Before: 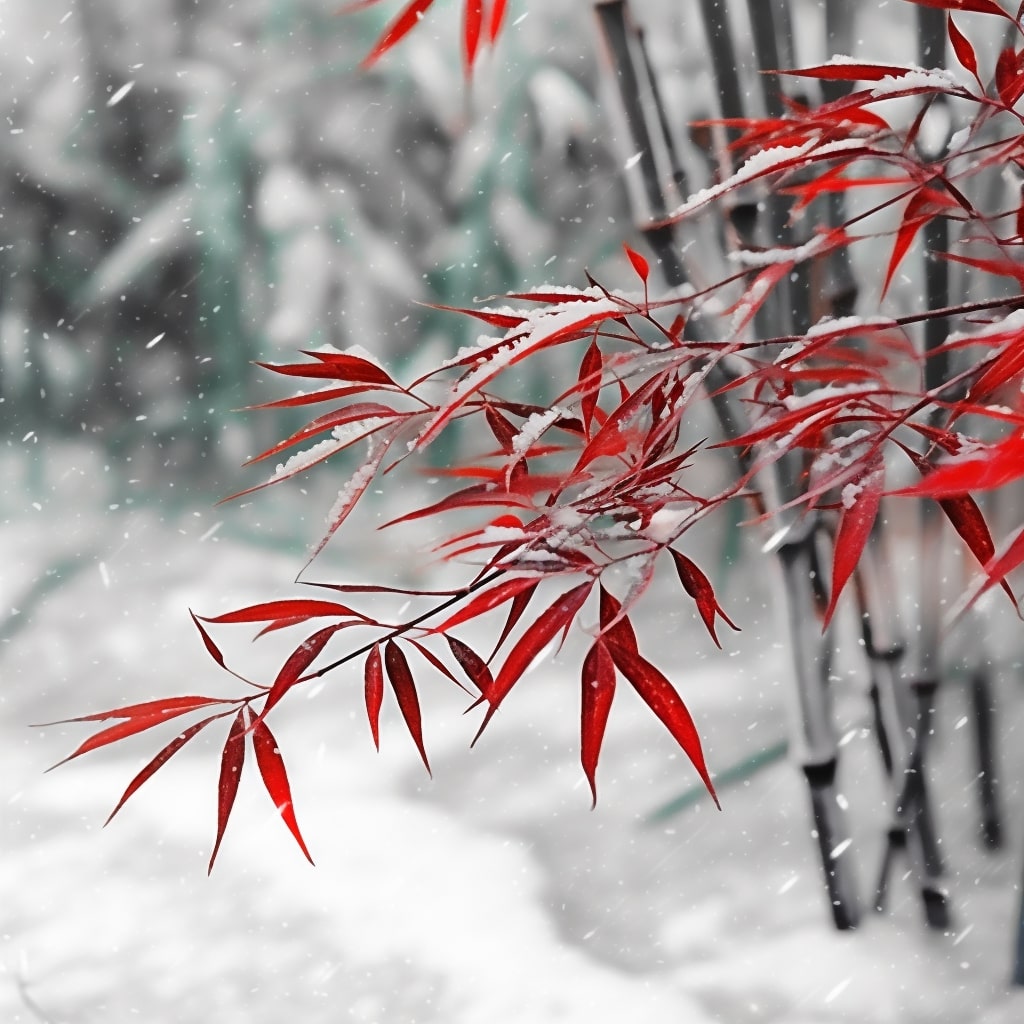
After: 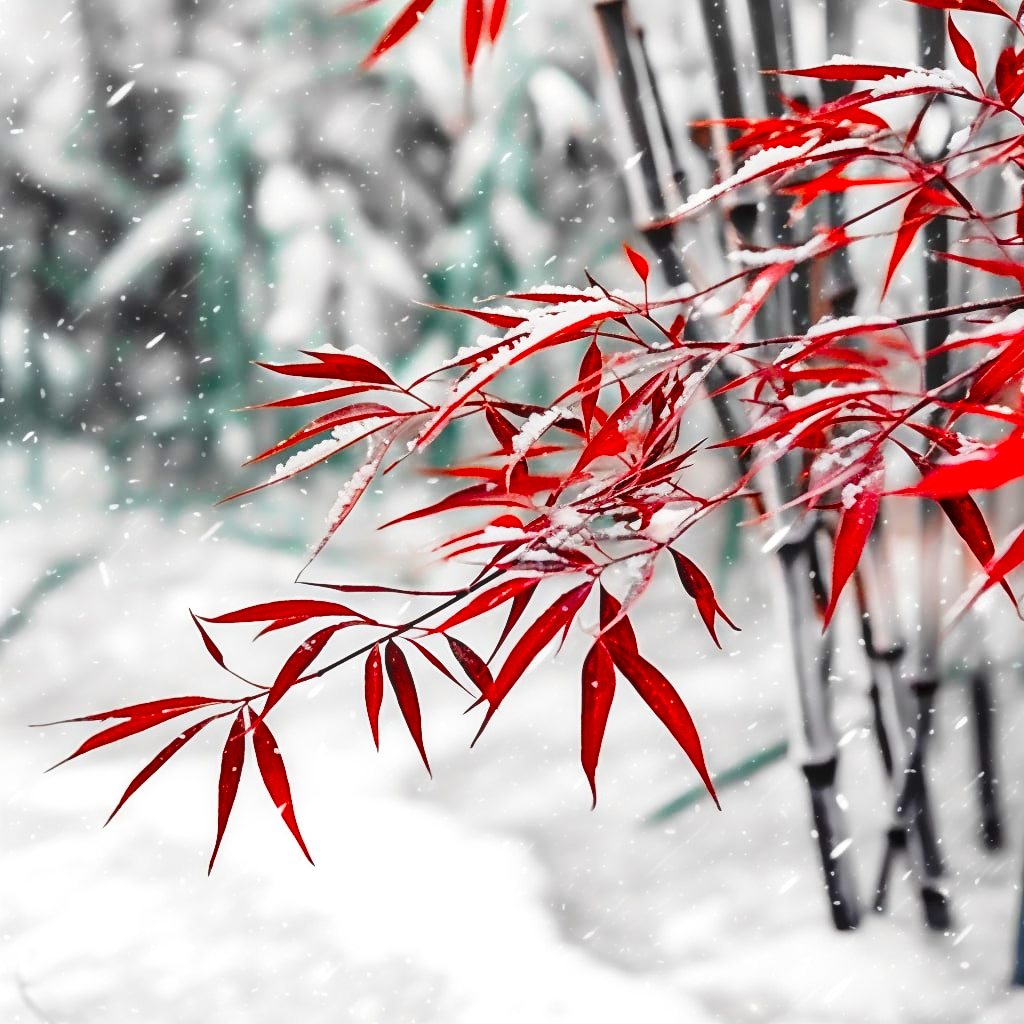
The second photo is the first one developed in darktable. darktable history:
base curve: curves: ch0 [(0, 0) (0.028, 0.03) (0.121, 0.232) (0.46, 0.748) (0.859, 0.968) (1, 1)], preserve colors none
shadows and highlights: soften with gaussian
color balance rgb: perceptual saturation grading › global saturation 29.934%
local contrast: on, module defaults
